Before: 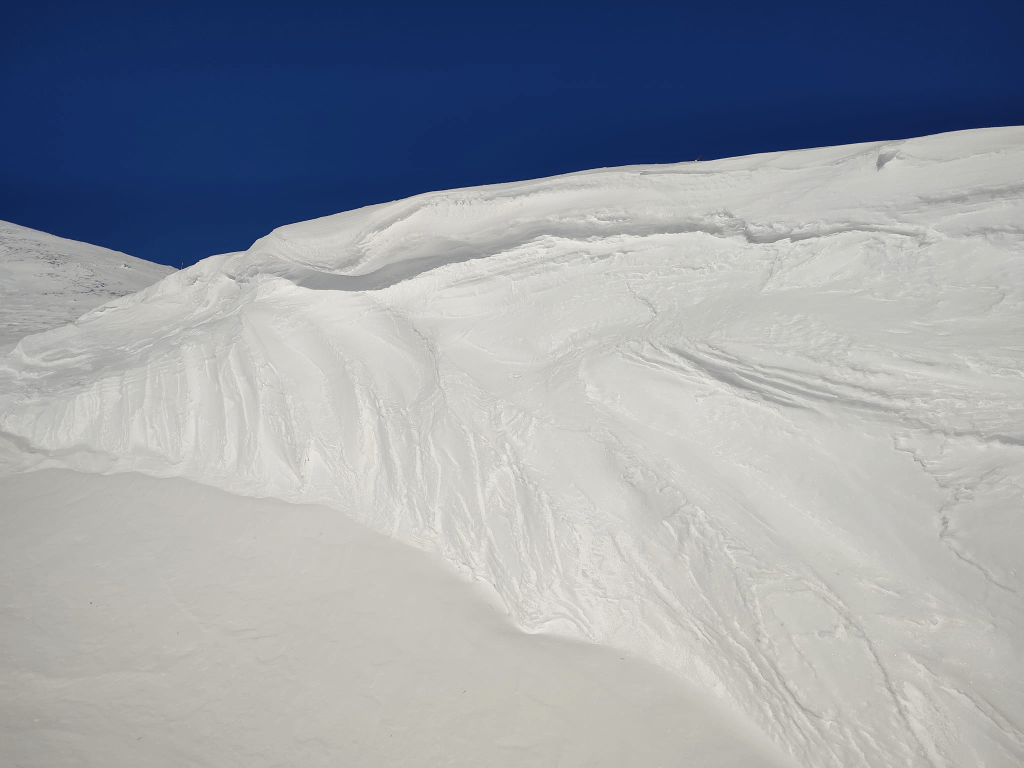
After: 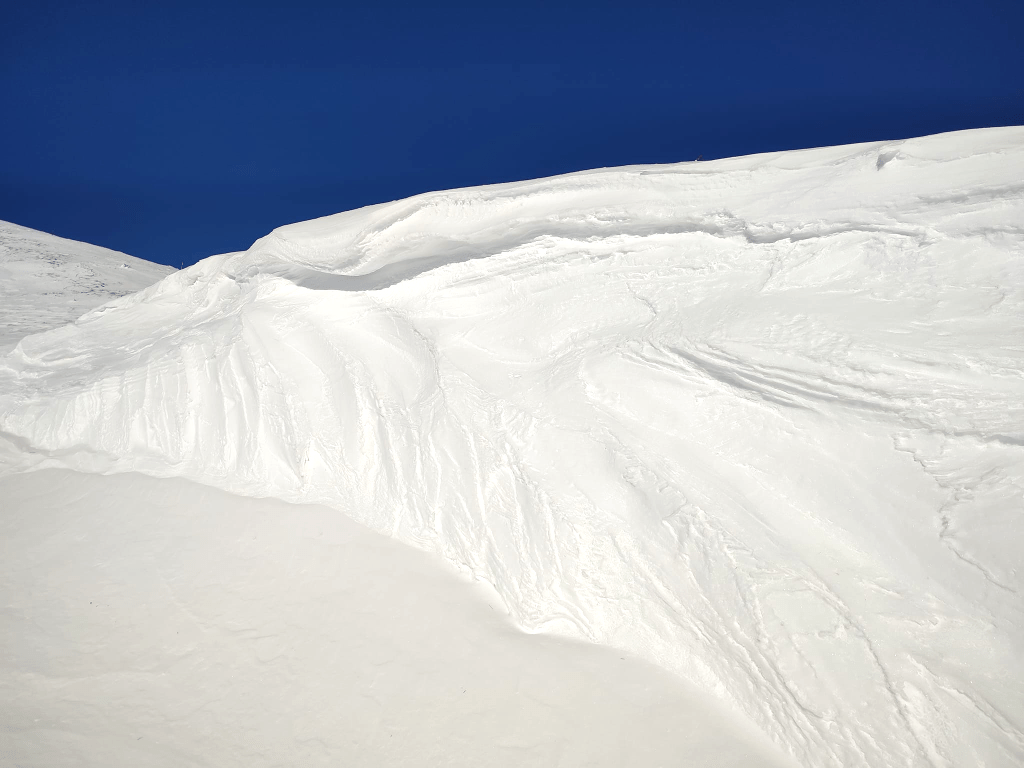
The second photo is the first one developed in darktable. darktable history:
exposure: black level correction 0.001, exposure 0.498 EV, compensate exposure bias true, compensate highlight preservation false
